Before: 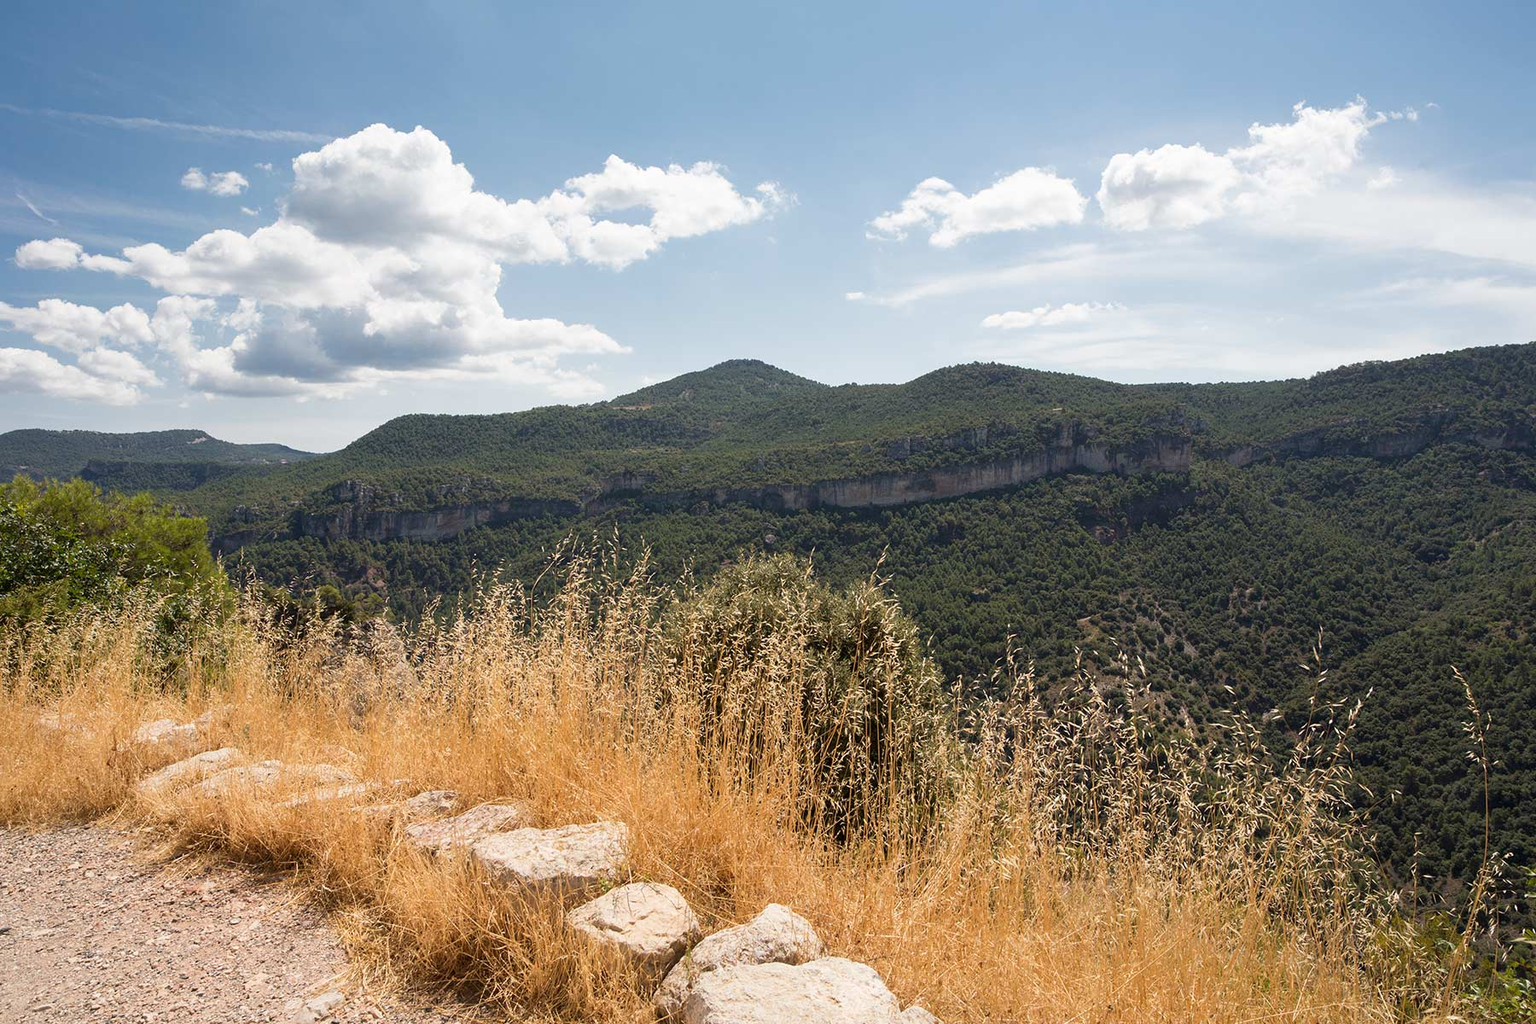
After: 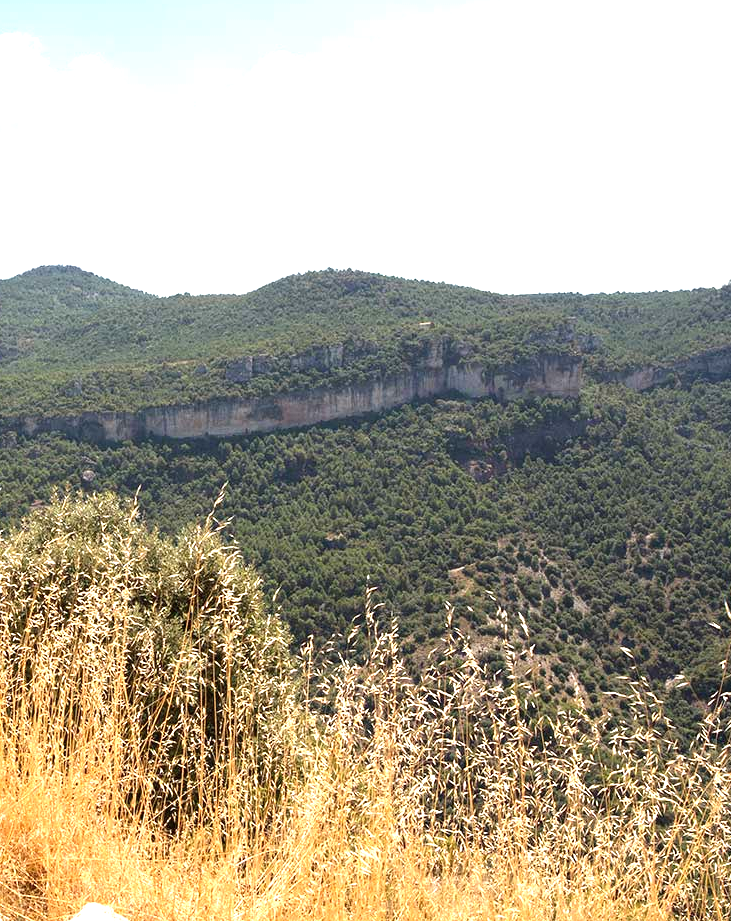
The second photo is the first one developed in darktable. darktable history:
crop: left 45.264%, top 13.052%, right 14.083%, bottom 10.146%
exposure: black level correction 0, exposure 1.199 EV, compensate exposure bias true, compensate highlight preservation false
